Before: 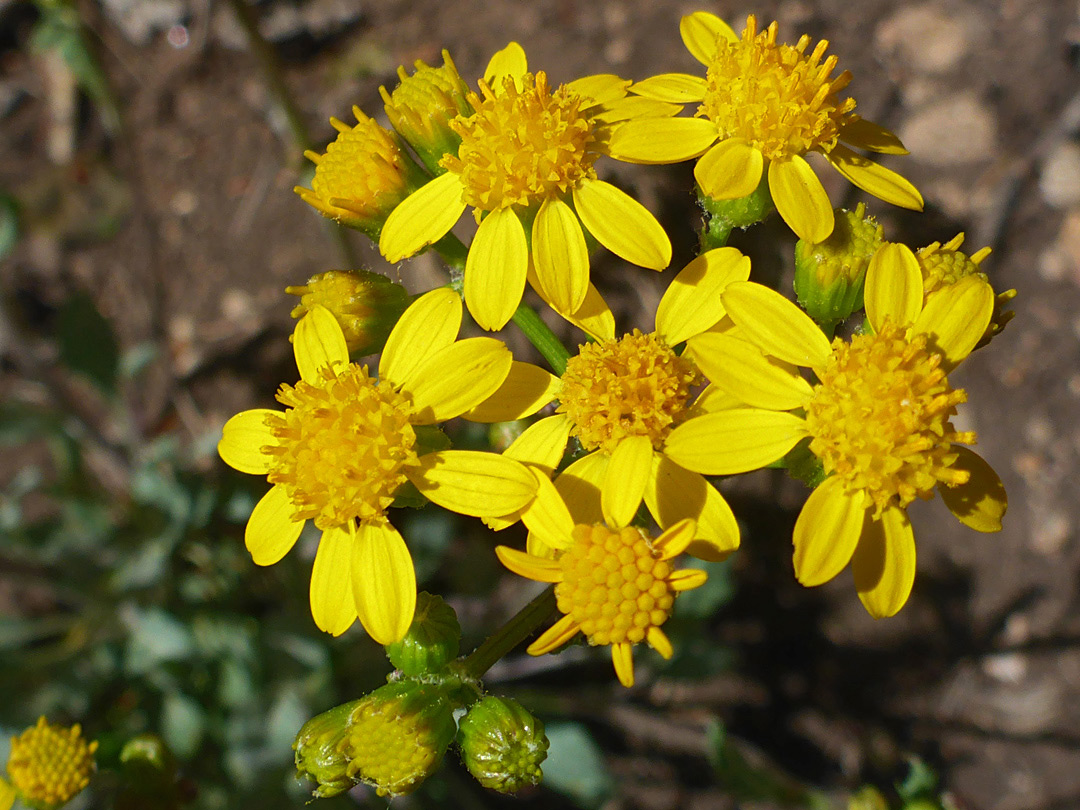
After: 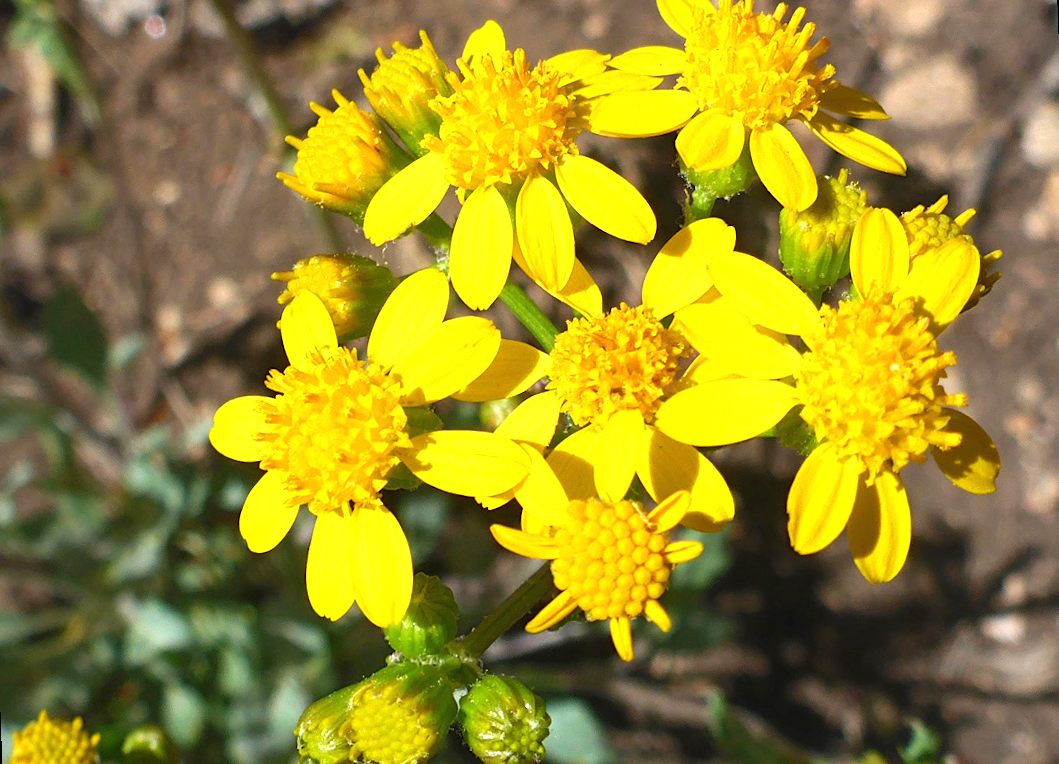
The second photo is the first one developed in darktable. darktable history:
rotate and perspective: rotation -2°, crop left 0.022, crop right 0.978, crop top 0.049, crop bottom 0.951
exposure: black level correction 0, exposure 0.95 EV, compensate exposure bias true, compensate highlight preservation false
